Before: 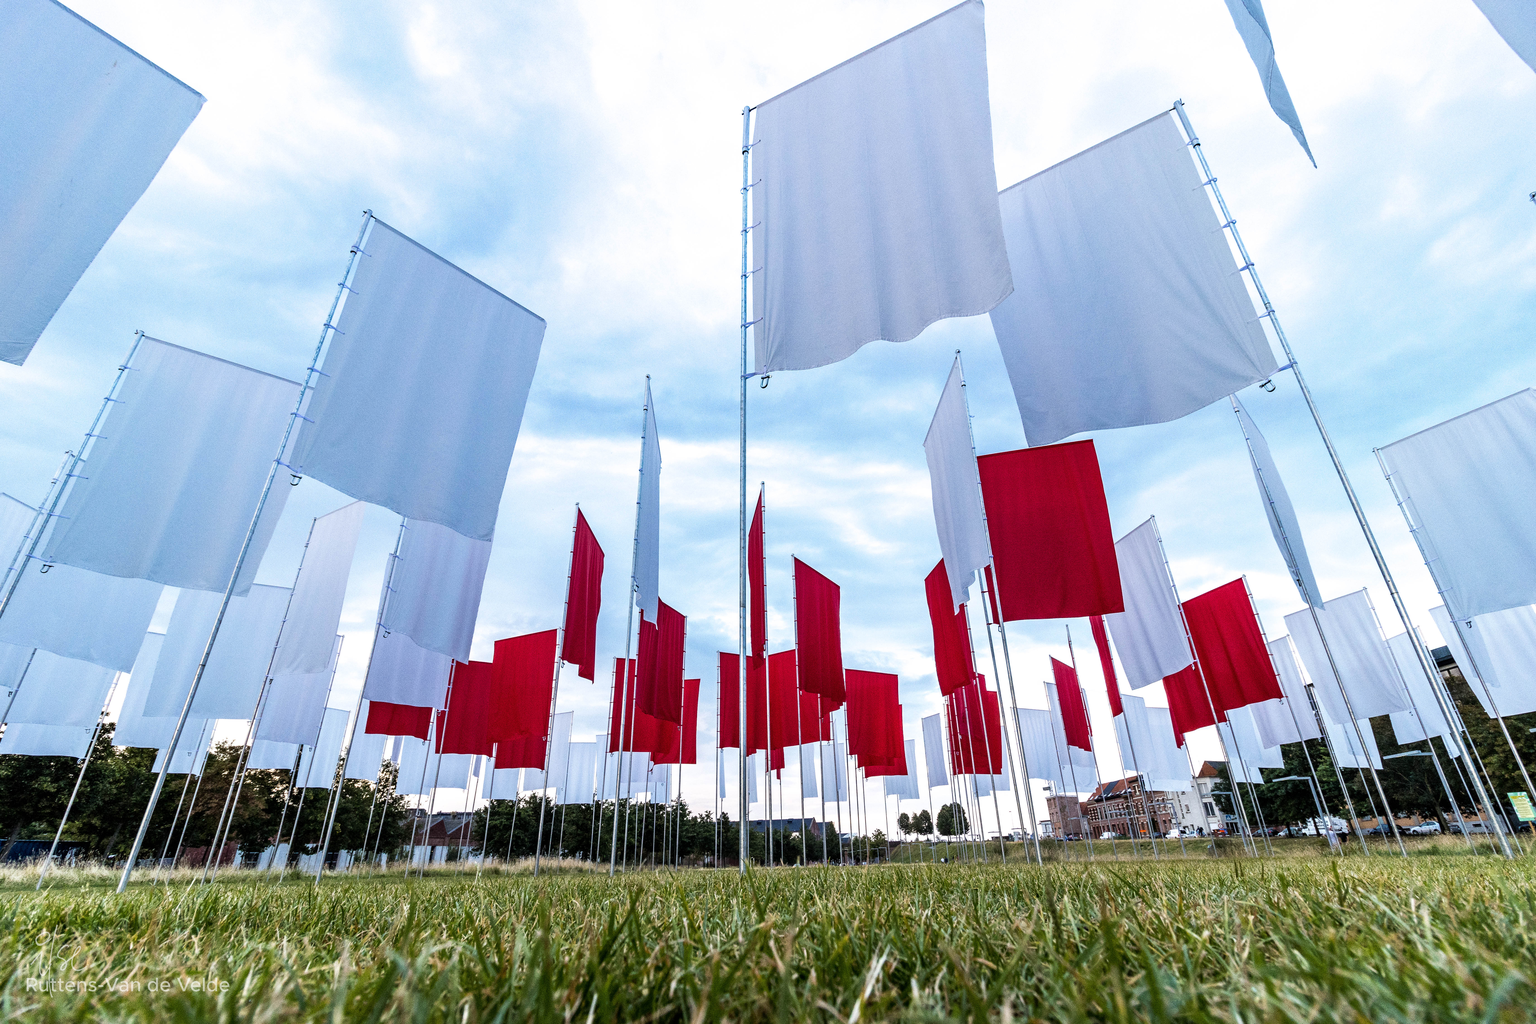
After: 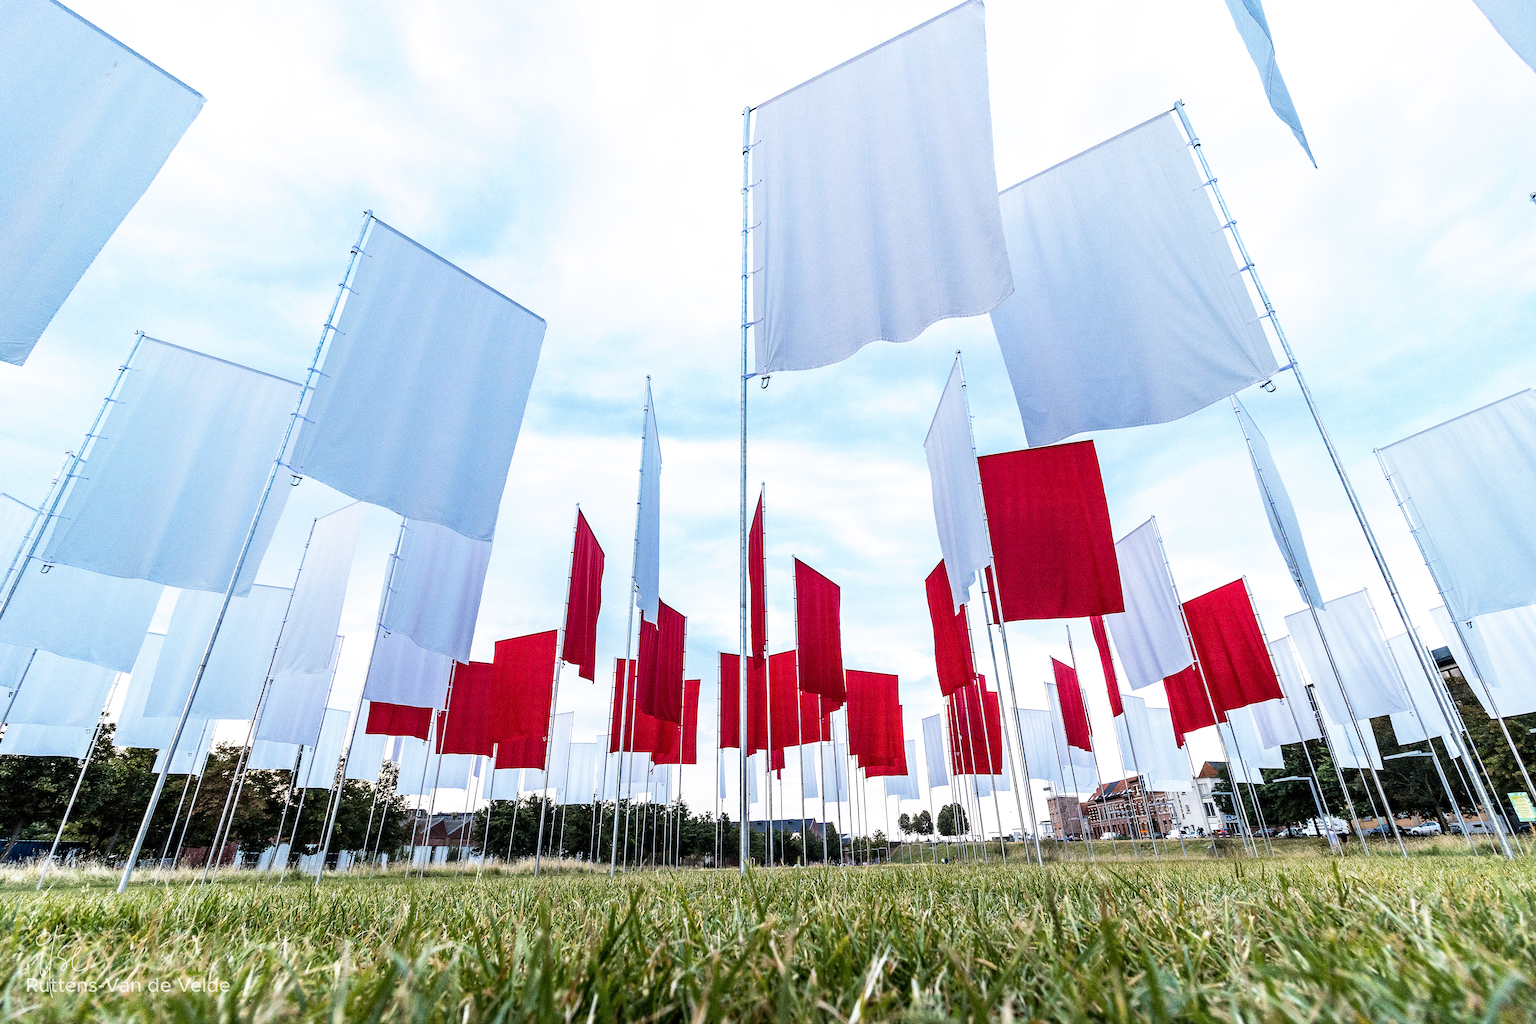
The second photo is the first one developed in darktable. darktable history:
base curve: curves: ch0 [(0, 0) (0.688, 0.865) (1, 1)], preserve colors none
sharpen: on, module defaults
